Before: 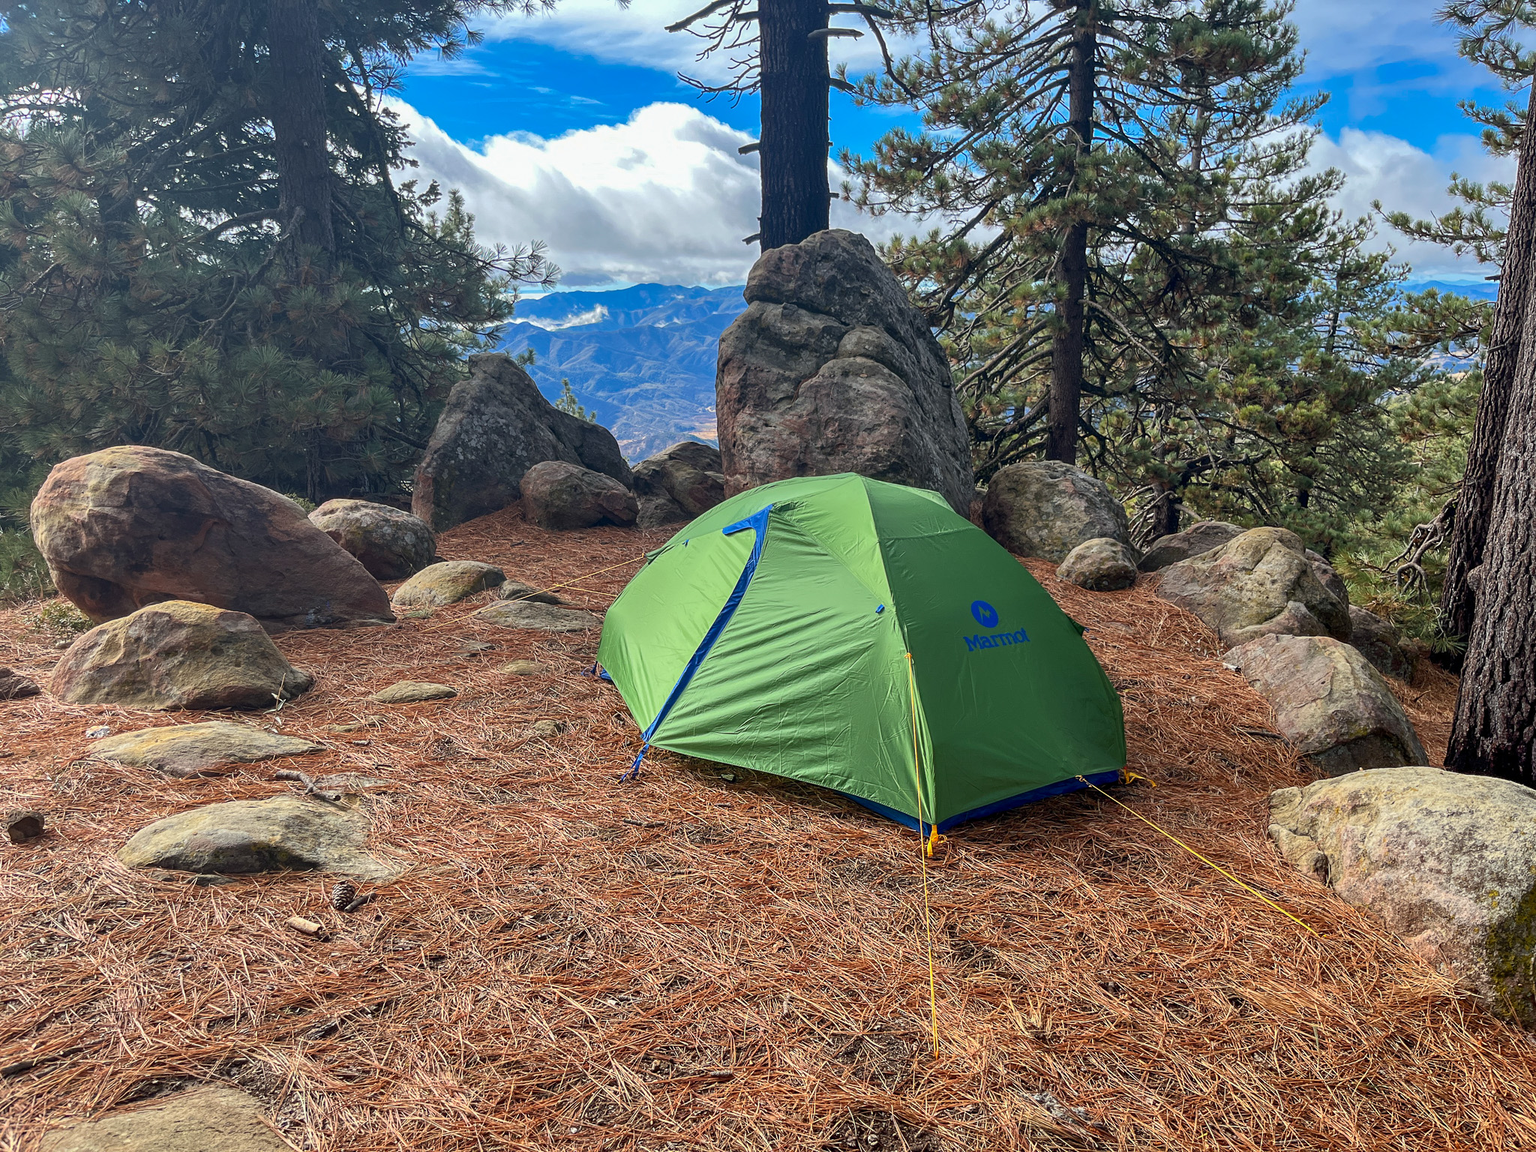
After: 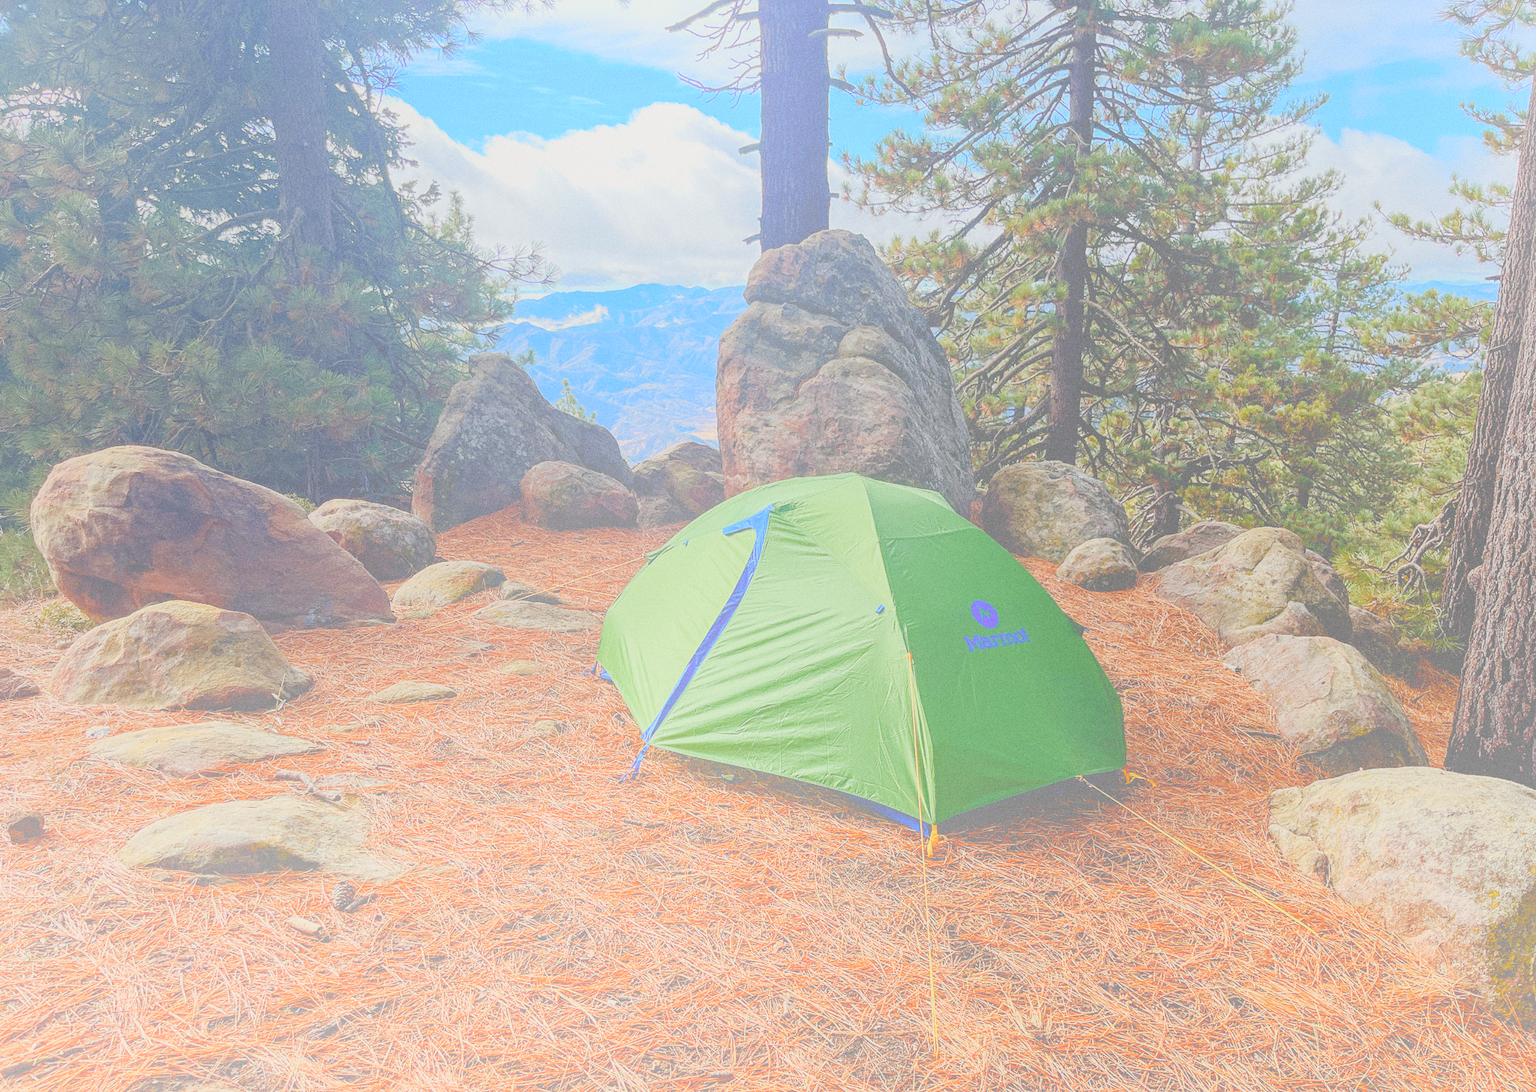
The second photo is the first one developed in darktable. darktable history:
grain: coarseness 0.09 ISO
exposure: exposure -0.177 EV, compensate highlight preservation false
color balance rgb: shadows lift › chroma 1%, shadows lift › hue 28.8°, power › hue 60°, highlights gain › chroma 1%, highlights gain › hue 60°, global offset › luminance 0.25%, perceptual saturation grading › highlights -20%, perceptual saturation grading › shadows 20%, perceptual brilliance grading › highlights 5%, perceptual brilliance grading › shadows -10%, global vibrance 19.67%
bloom: size 70%, threshold 25%, strength 70%
crop and rotate: top 0%, bottom 5.097%
filmic rgb: middle gray luminance 18%, black relative exposure -7.5 EV, white relative exposure 8.5 EV, threshold 6 EV, target black luminance 0%, hardness 2.23, latitude 18.37%, contrast 0.878, highlights saturation mix 5%, shadows ↔ highlights balance 10.15%, add noise in highlights 0, preserve chrominance no, color science v3 (2019), use custom middle-gray values true, iterations of high-quality reconstruction 0, contrast in highlights soft, enable highlight reconstruction true
